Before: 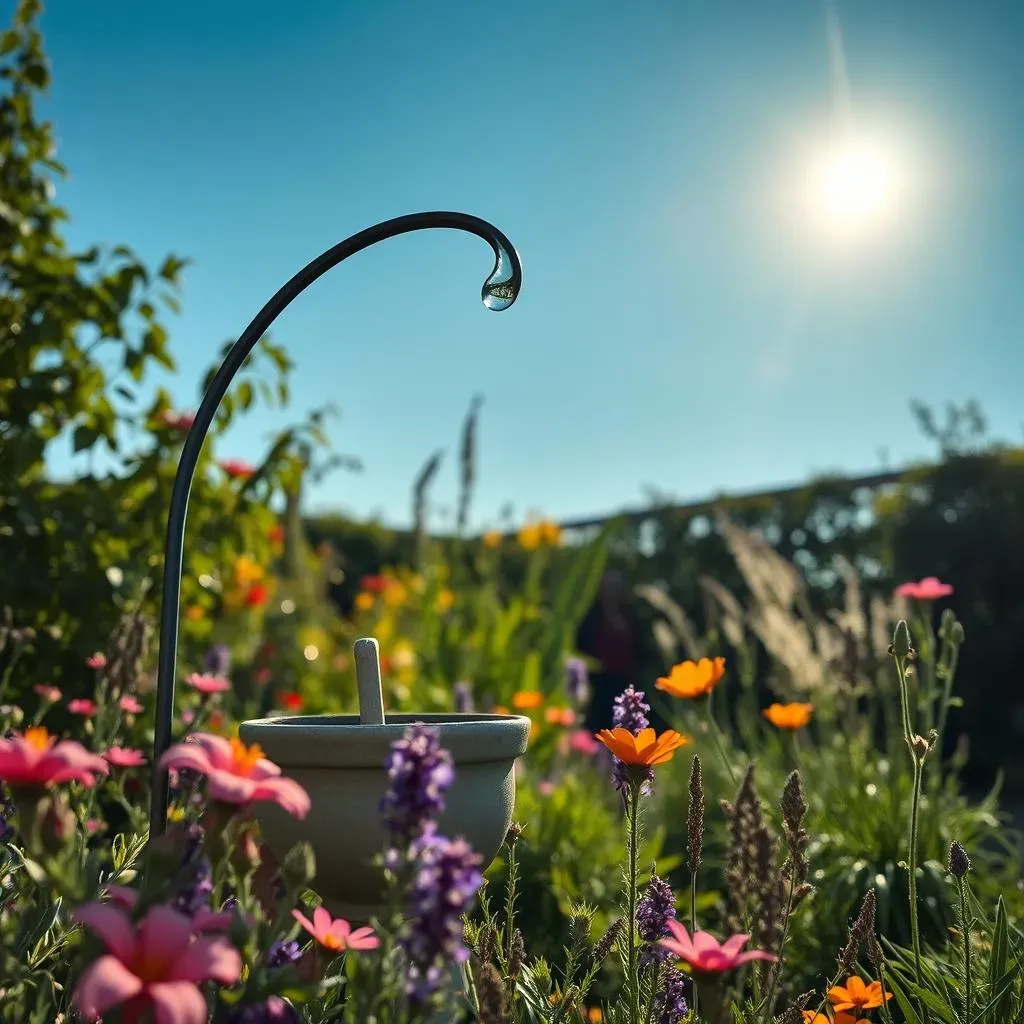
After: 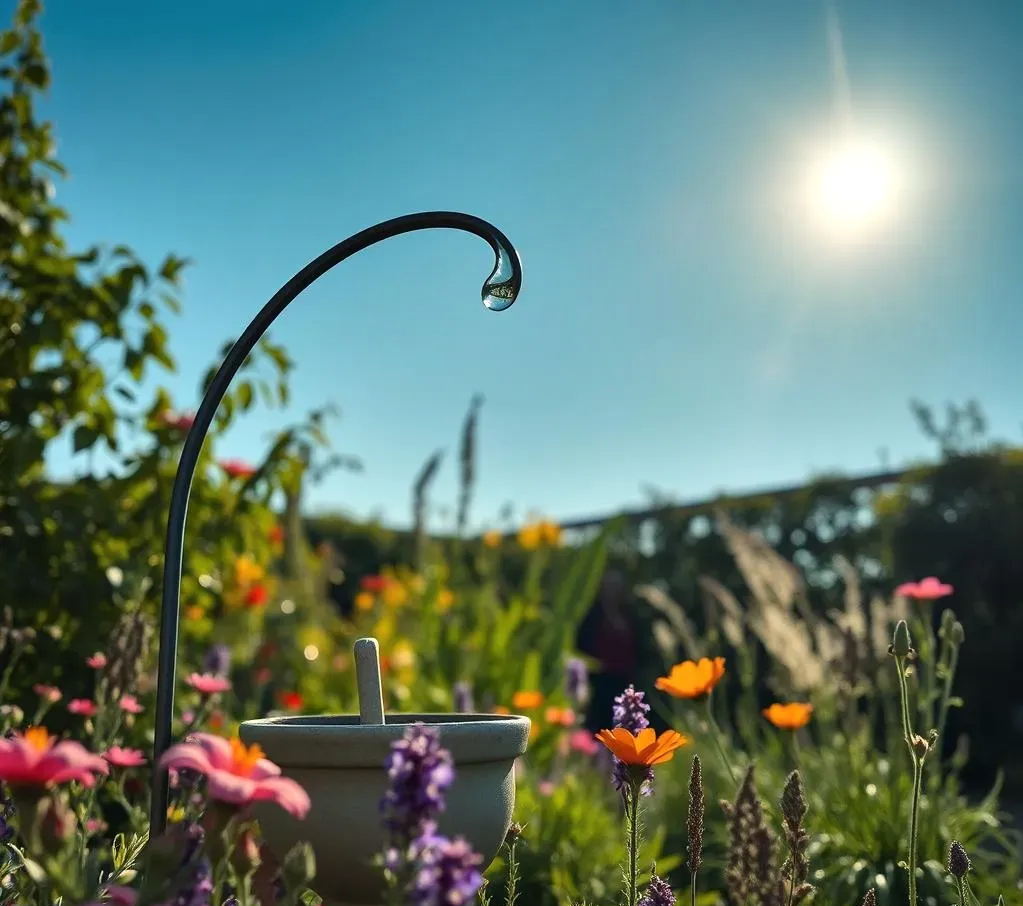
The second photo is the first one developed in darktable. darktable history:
crop and rotate: top 0%, bottom 11.49%
shadows and highlights: shadows 12, white point adjustment 1.2, soften with gaussian
